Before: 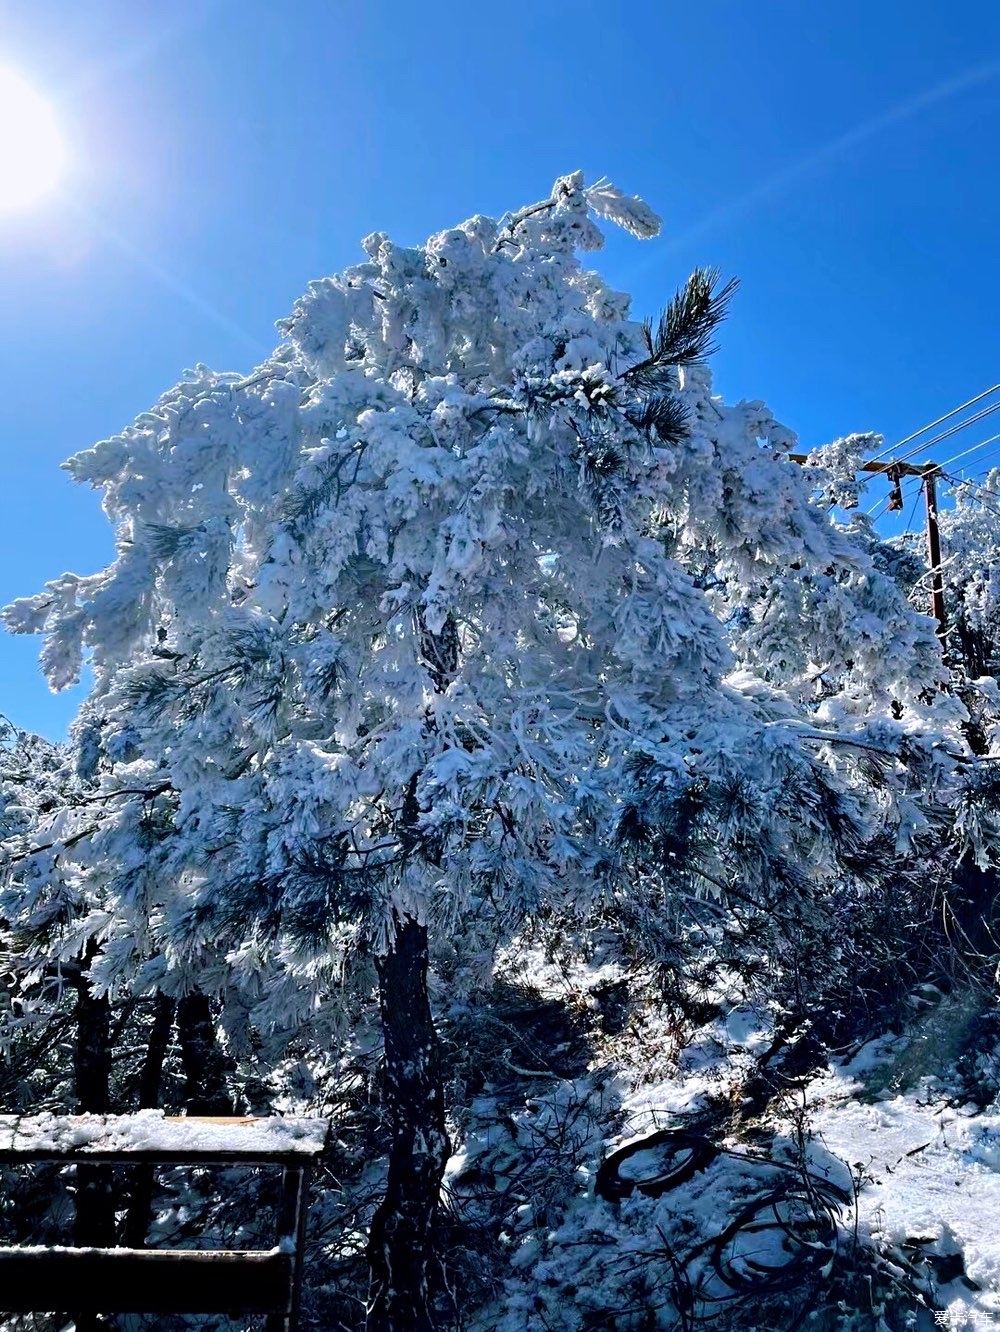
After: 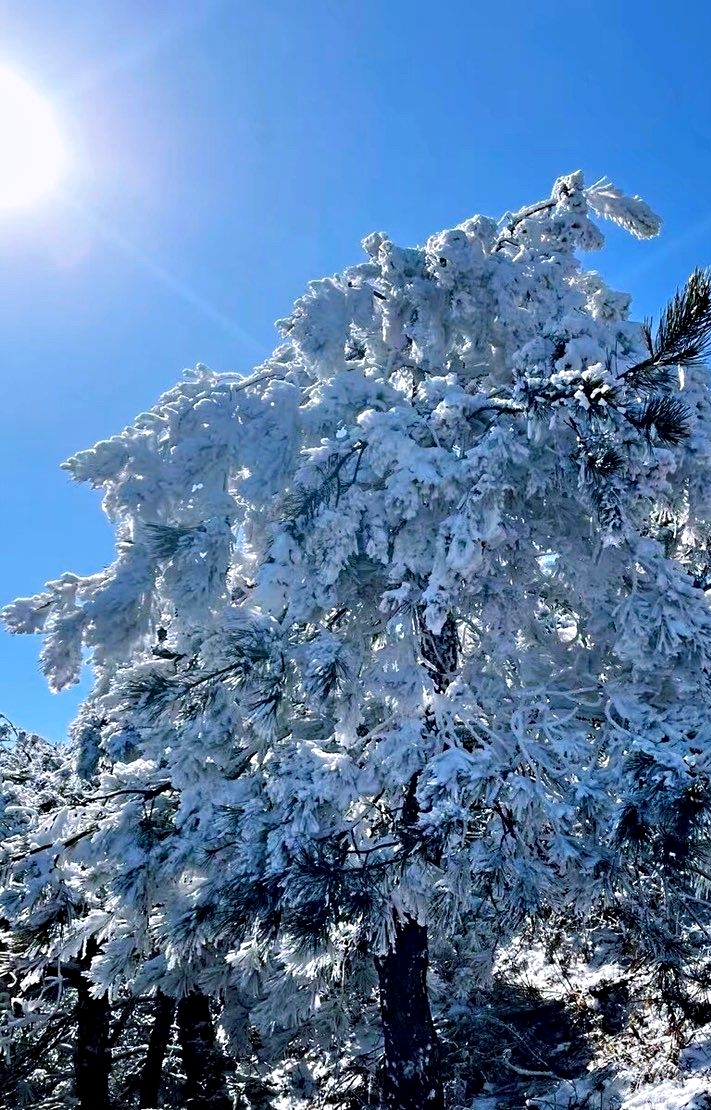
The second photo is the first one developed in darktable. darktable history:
crop: right 28.885%, bottom 16.626%
contrast equalizer: y [[0.526, 0.53, 0.532, 0.532, 0.53, 0.525], [0.5 ×6], [0.5 ×6], [0 ×6], [0 ×6]]
